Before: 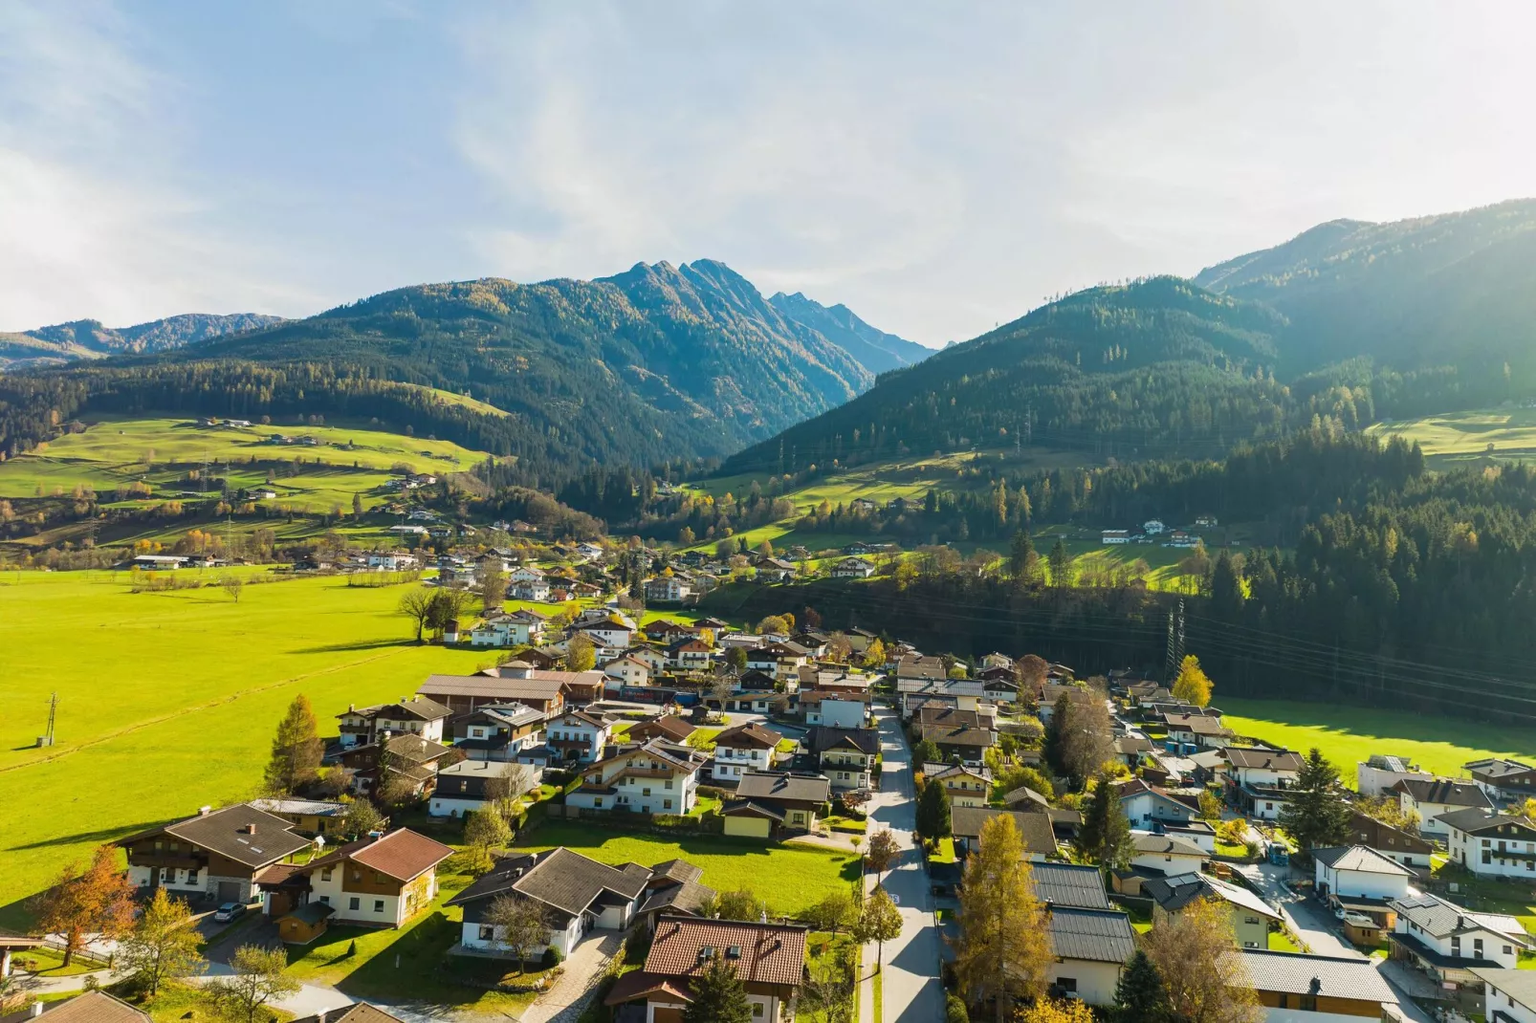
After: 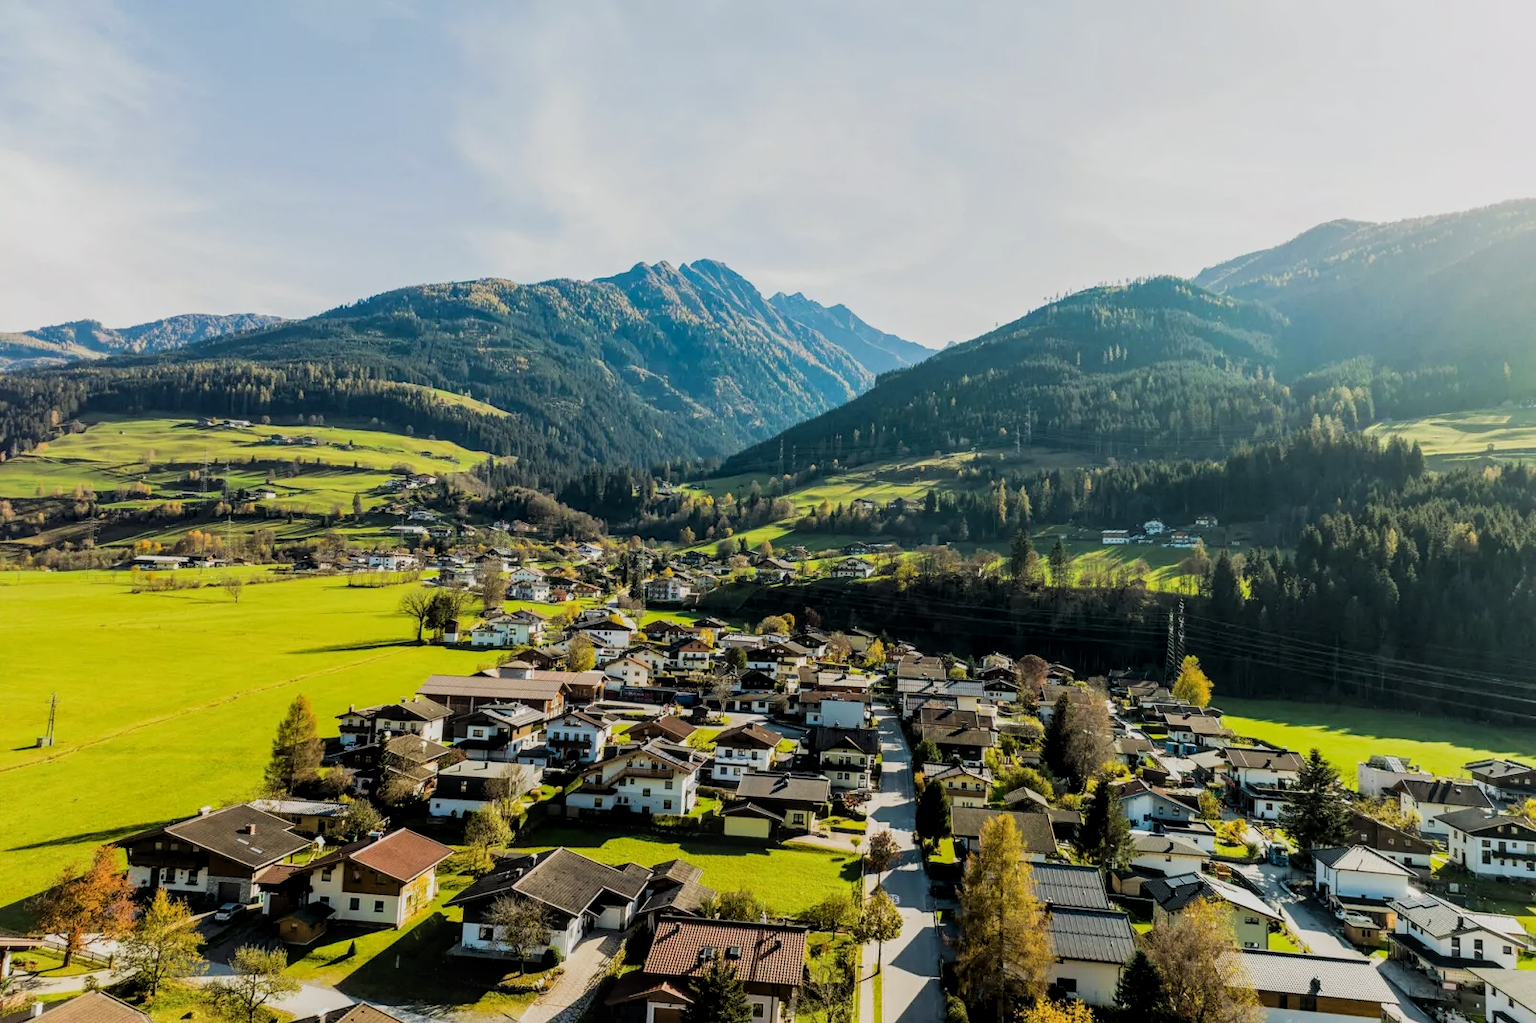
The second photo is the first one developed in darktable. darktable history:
filmic rgb: black relative exposure -5.08 EV, white relative exposure 3.99 EV, hardness 2.91, contrast 1.192, highlights saturation mix -29.28%
local contrast: on, module defaults
